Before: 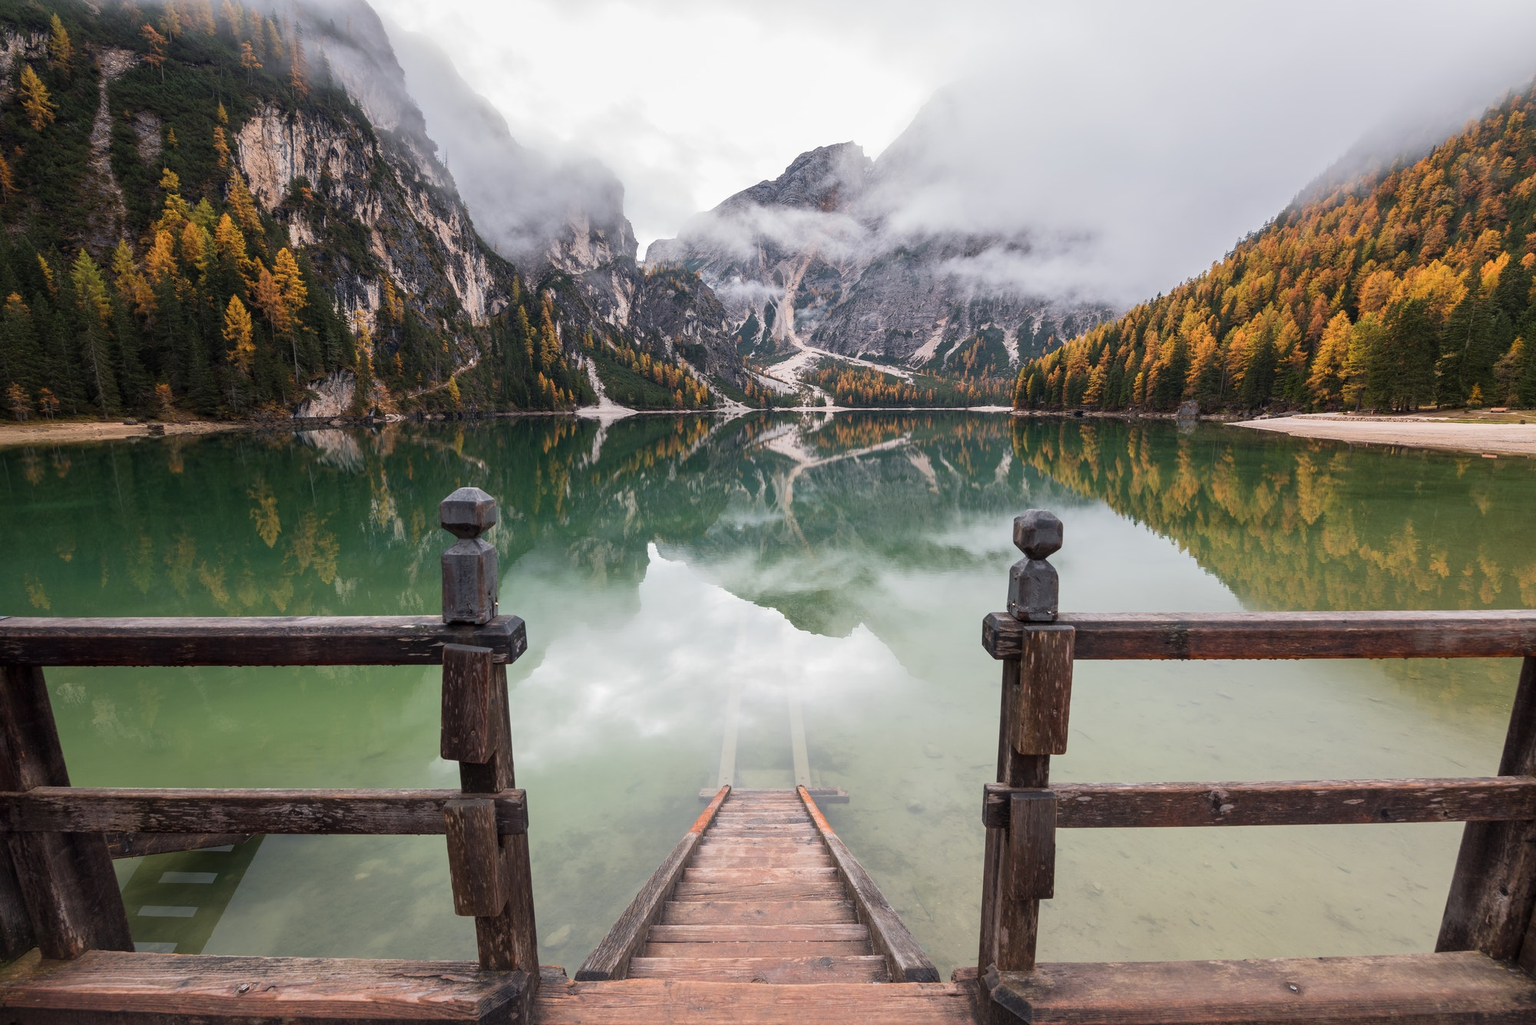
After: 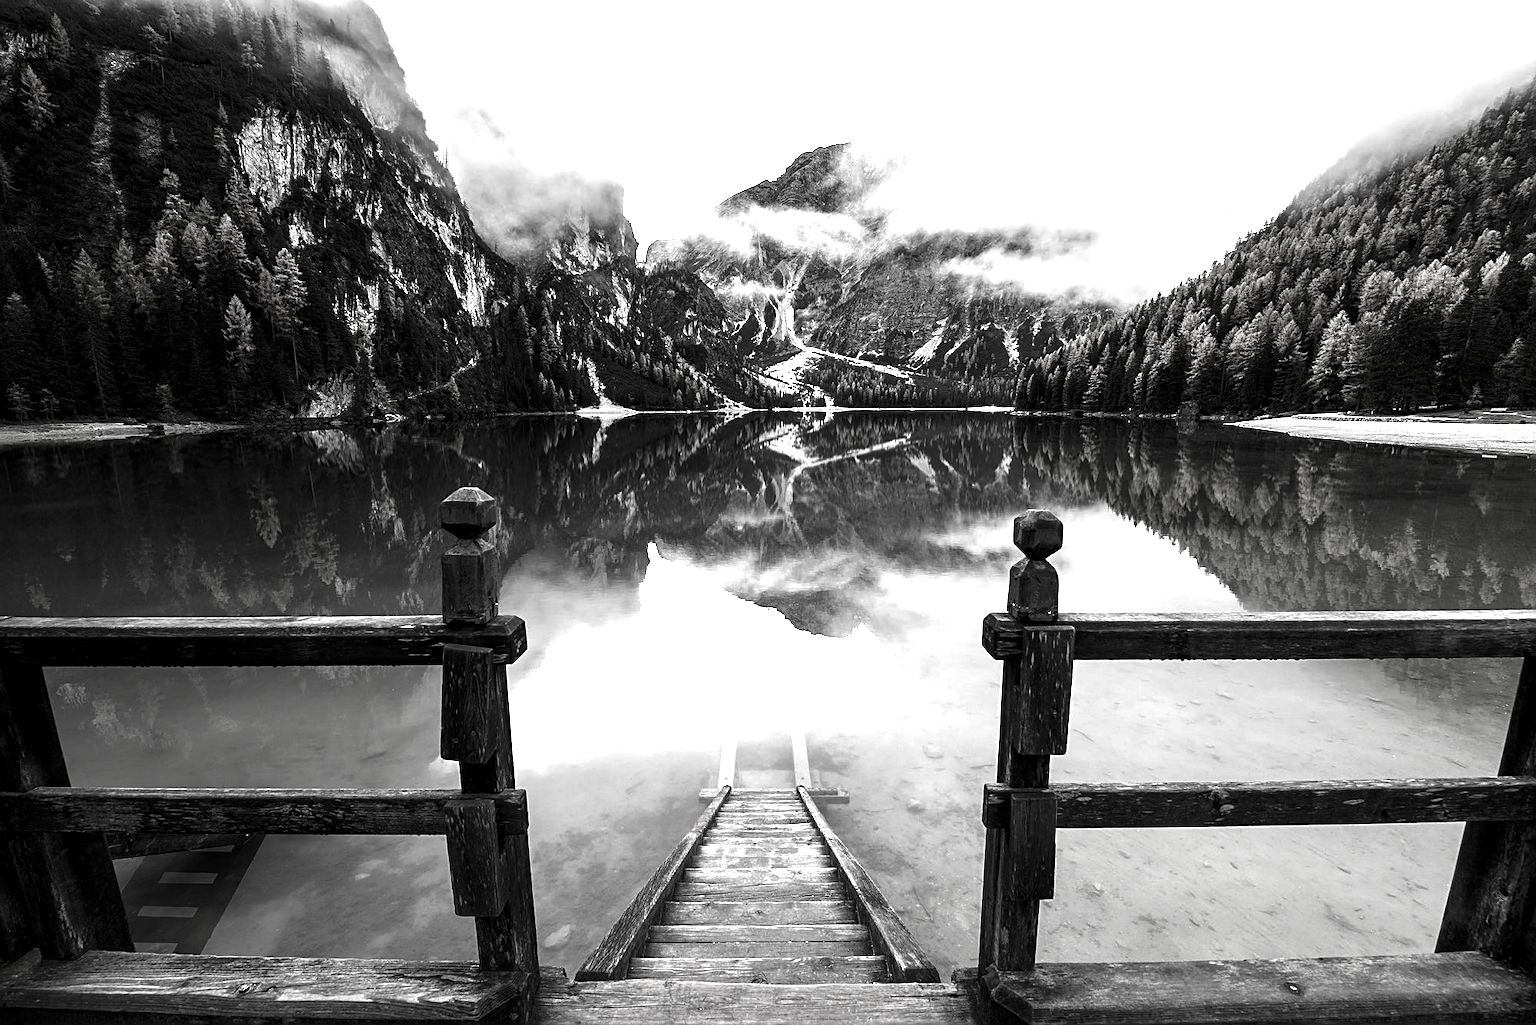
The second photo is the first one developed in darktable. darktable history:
local contrast: highlights 103%, shadows 99%, detail 131%, midtone range 0.2
exposure: black level correction 0, exposure 0.951 EV, compensate highlight preservation false
contrast brightness saturation: contrast -0.038, brightness -0.572, saturation -0.983
sharpen: on, module defaults
